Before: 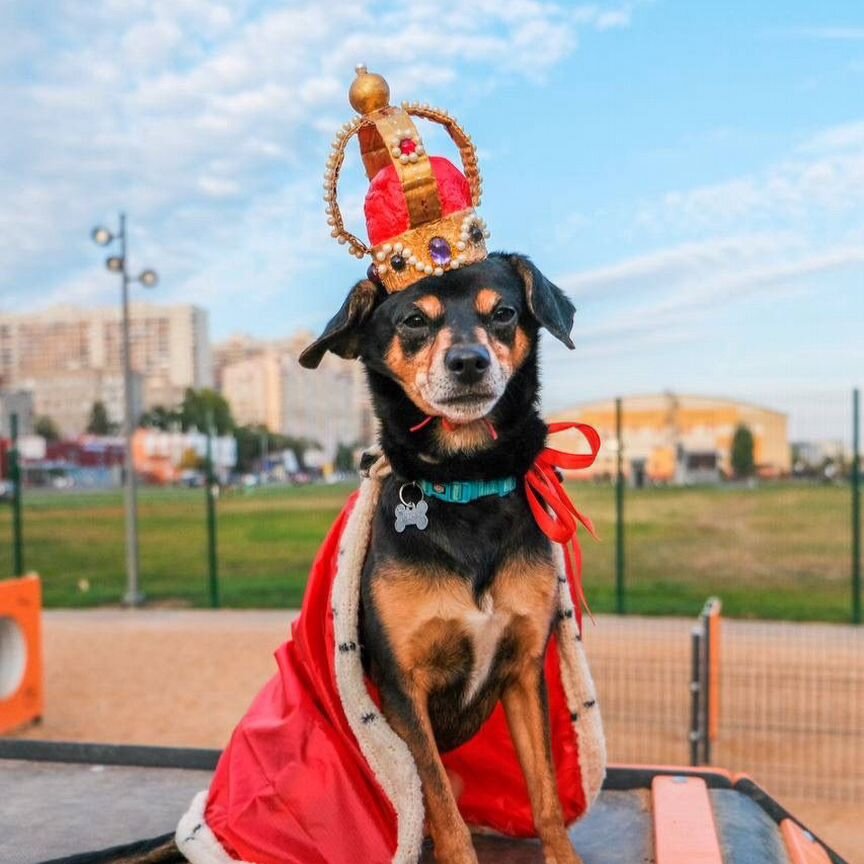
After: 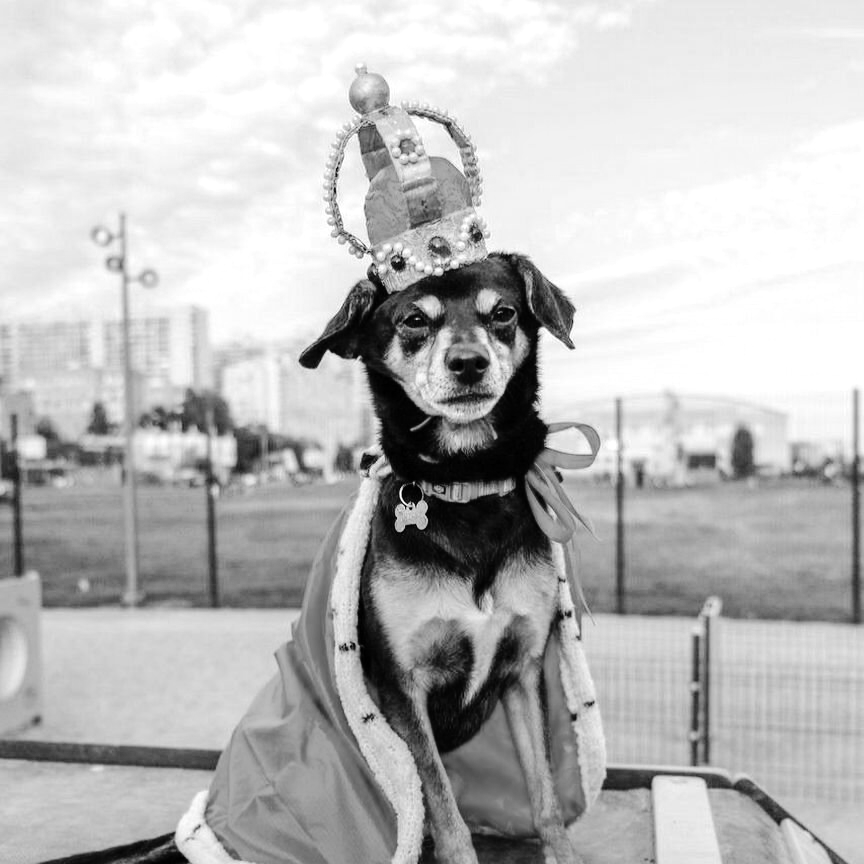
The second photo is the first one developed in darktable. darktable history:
monochrome: on, module defaults
tone curve: curves: ch0 [(0, 0) (0.003, 0.001) (0.011, 0.008) (0.025, 0.015) (0.044, 0.025) (0.069, 0.037) (0.1, 0.056) (0.136, 0.091) (0.177, 0.157) (0.224, 0.231) (0.277, 0.319) (0.335, 0.4) (0.399, 0.493) (0.468, 0.571) (0.543, 0.645) (0.623, 0.706) (0.709, 0.77) (0.801, 0.838) (0.898, 0.918) (1, 1)], preserve colors none
tone equalizer: -8 EV -0.417 EV, -7 EV -0.389 EV, -6 EV -0.333 EV, -5 EV -0.222 EV, -3 EV 0.222 EV, -2 EV 0.333 EV, -1 EV 0.389 EV, +0 EV 0.417 EV, edges refinement/feathering 500, mask exposure compensation -1.57 EV, preserve details no
